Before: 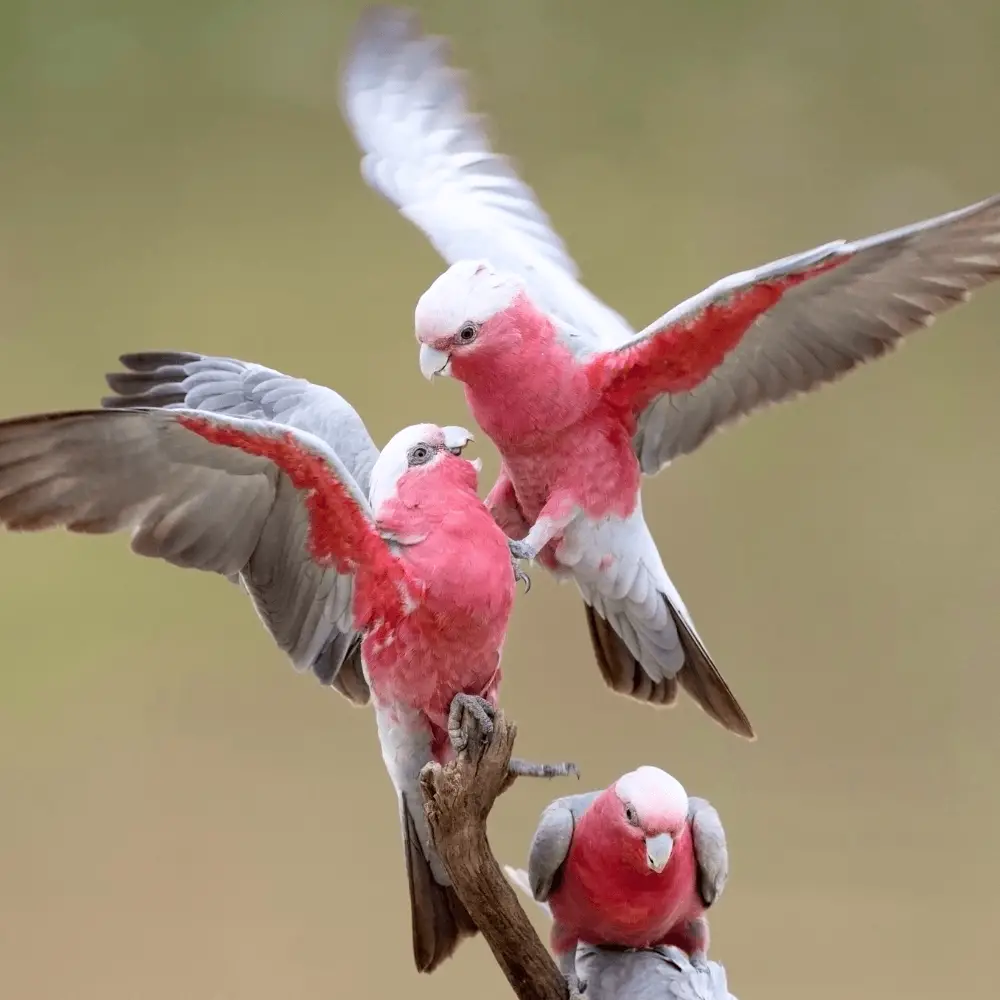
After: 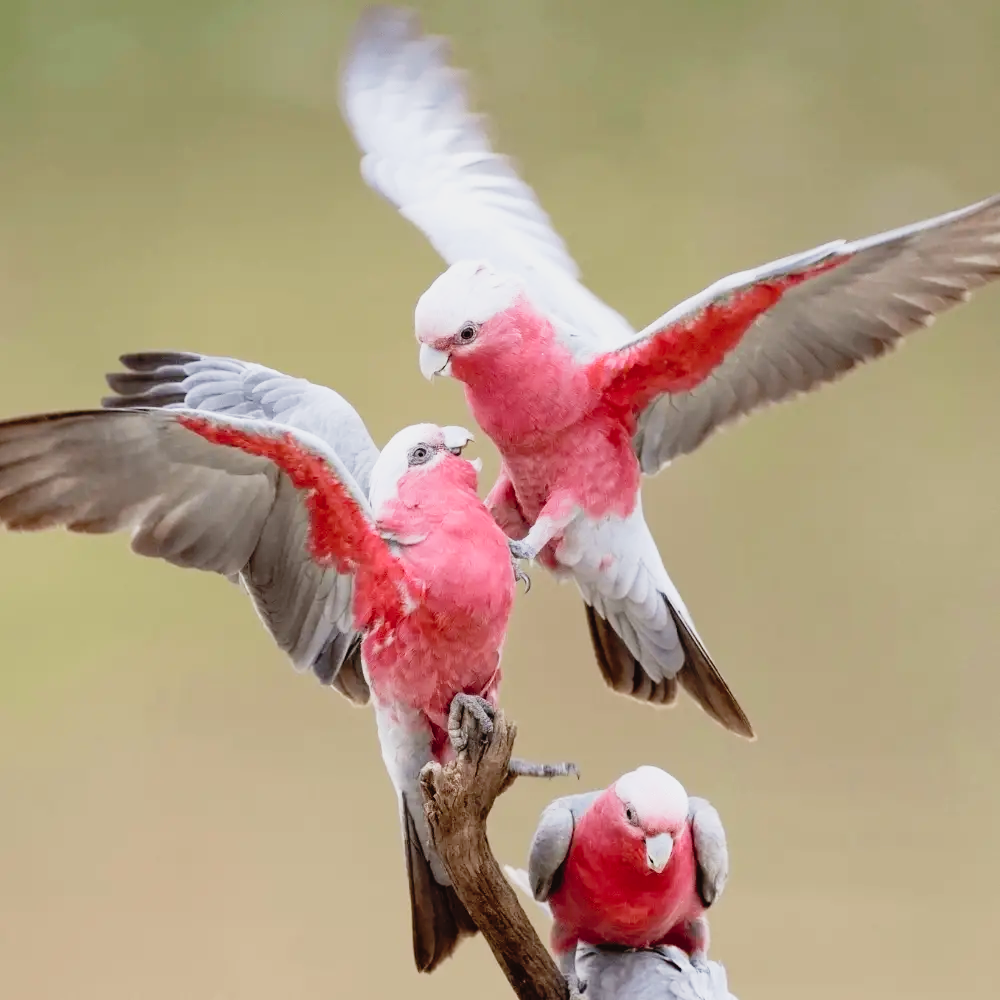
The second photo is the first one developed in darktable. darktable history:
tone curve: curves: ch0 [(0, 0.022) (0.114, 0.088) (0.282, 0.316) (0.446, 0.511) (0.613, 0.693) (0.786, 0.843) (0.999, 0.949)]; ch1 [(0, 0) (0.395, 0.343) (0.463, 0.427) (0.486, 0.474) (0.503, 0.5) (0.535, 0.522) (0.555, 0.546) (0.594, 0.614) (0.755, 0.793) (1, 1)]; ch2 [(0, 0) (0.369, 0.388) (0.449, 0.431) (0.501, 0.5) (0.528, 0.517) (0.561, 0.59) (0.612, 0.646) (0.697, 0.721) (1, 1)], preserve colors none
